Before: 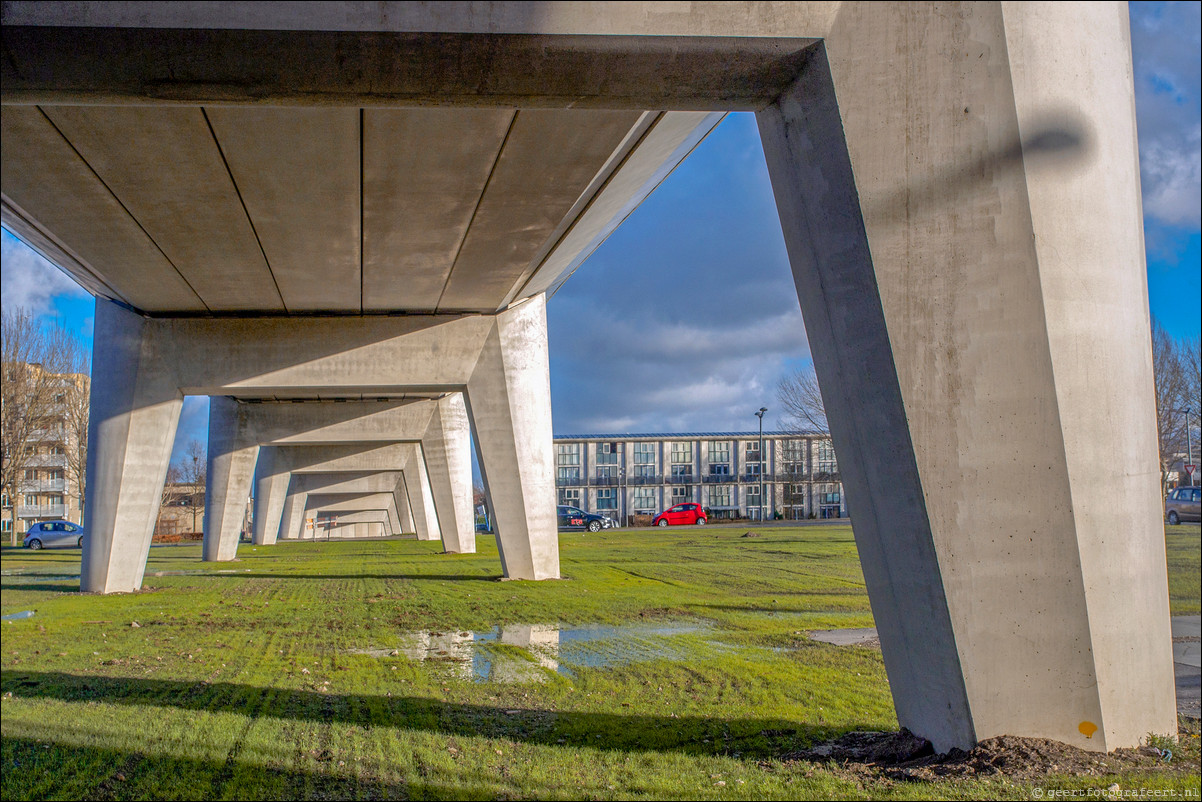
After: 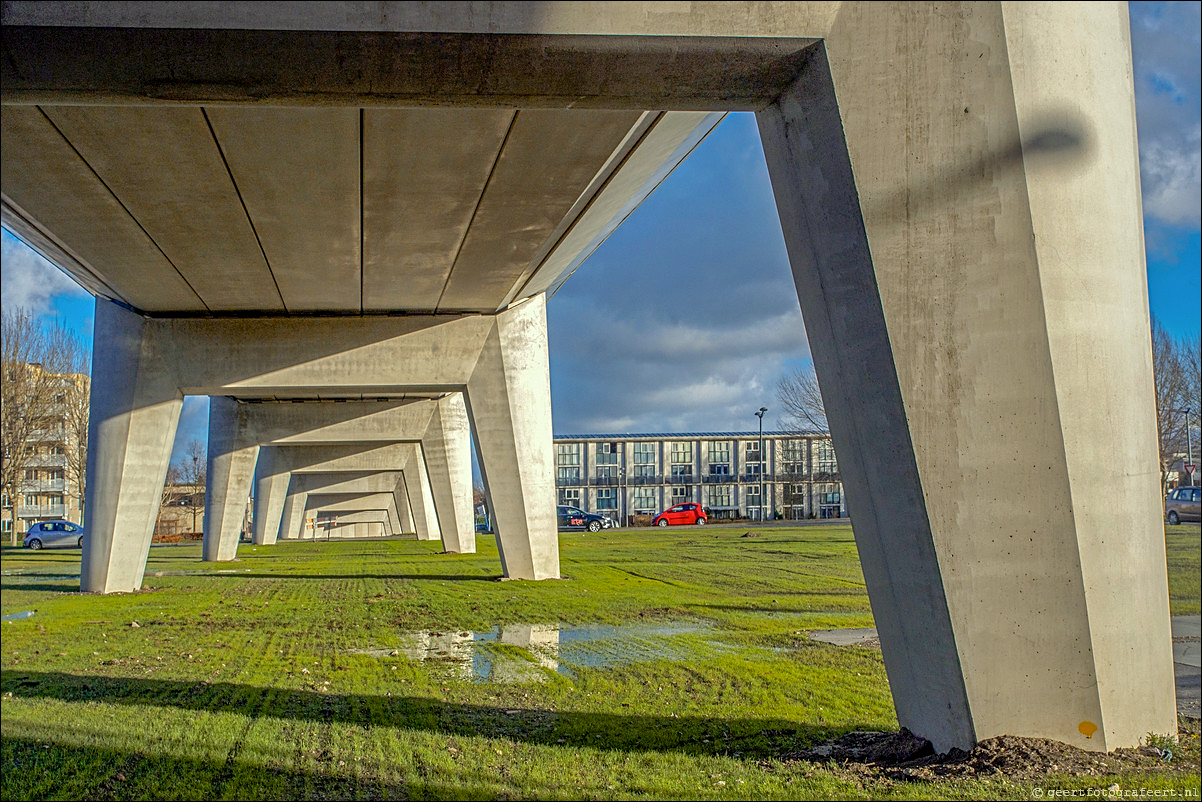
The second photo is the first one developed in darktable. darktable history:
sharpen: on, module defaults
color correction: highlights a* -5.71, highlights b* 11.18
